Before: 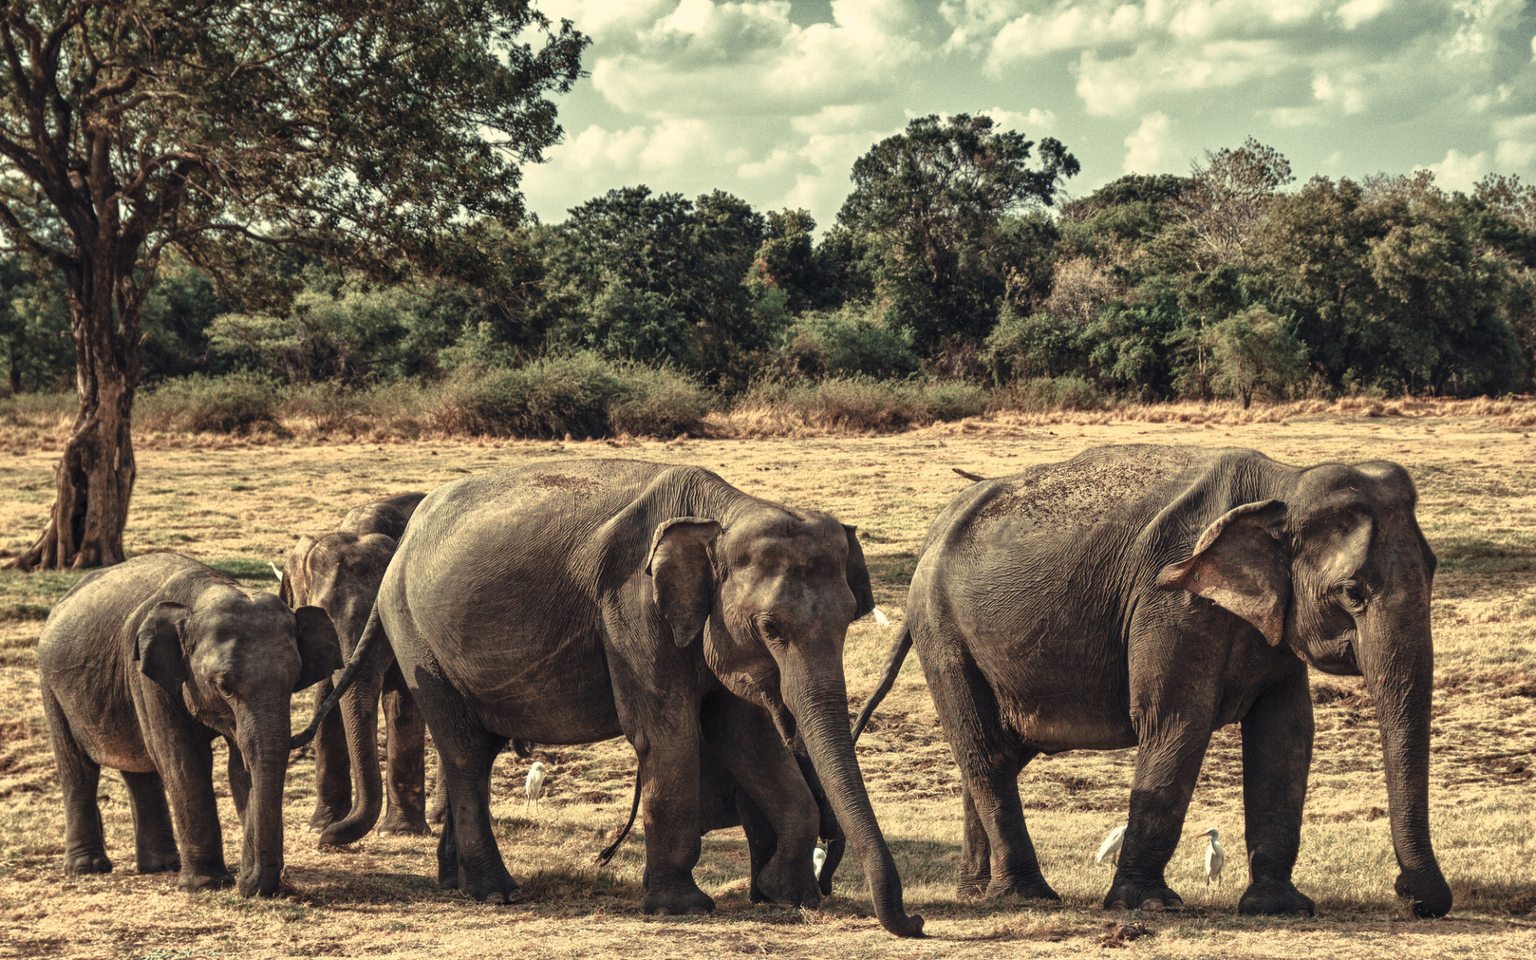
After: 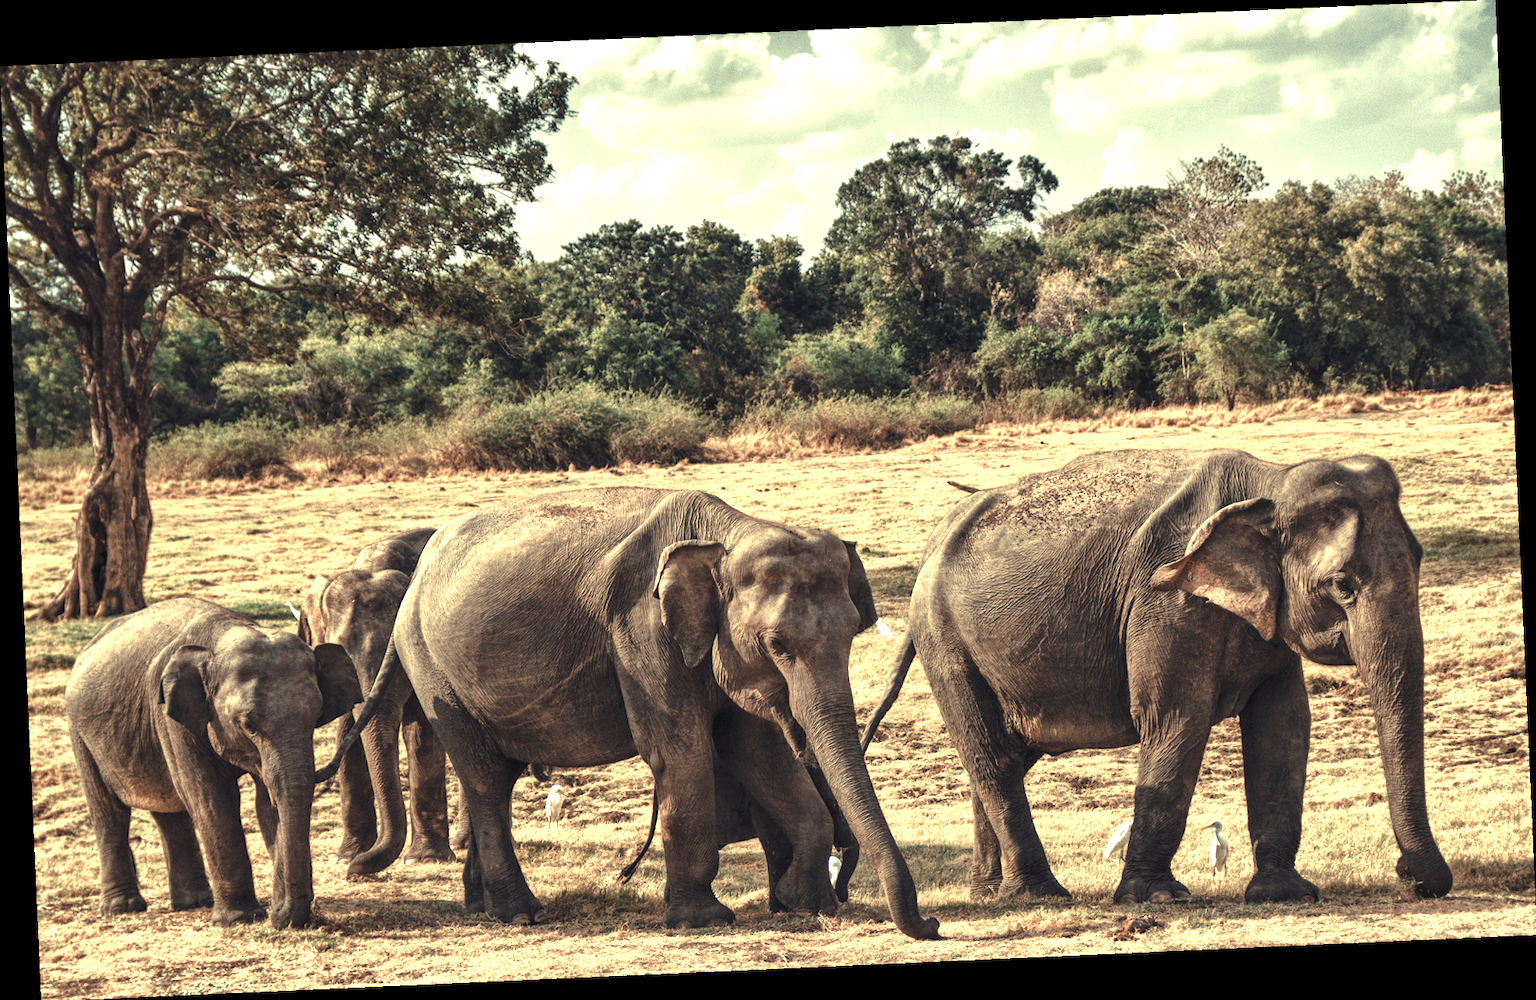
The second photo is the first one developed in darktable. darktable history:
rotate and perspective: rotation -2.56°, automatic cropping off
exposure: exposure 0.722 EV, compensate highlight preservation false
white balance: red 1.009, blue 0.985
